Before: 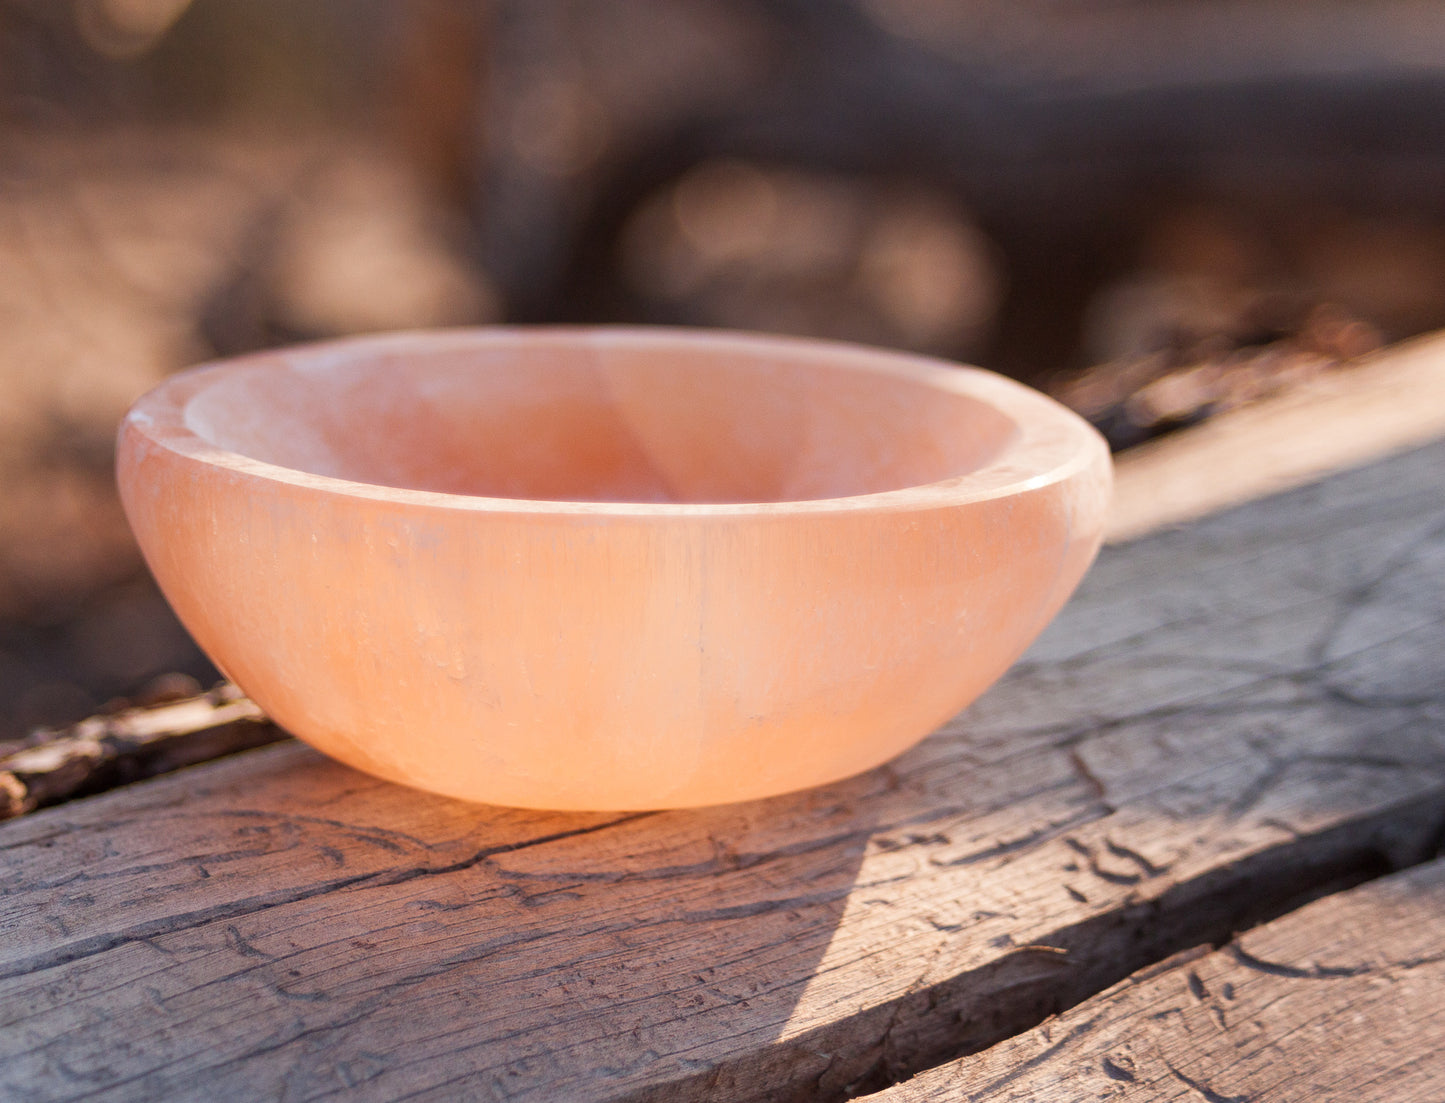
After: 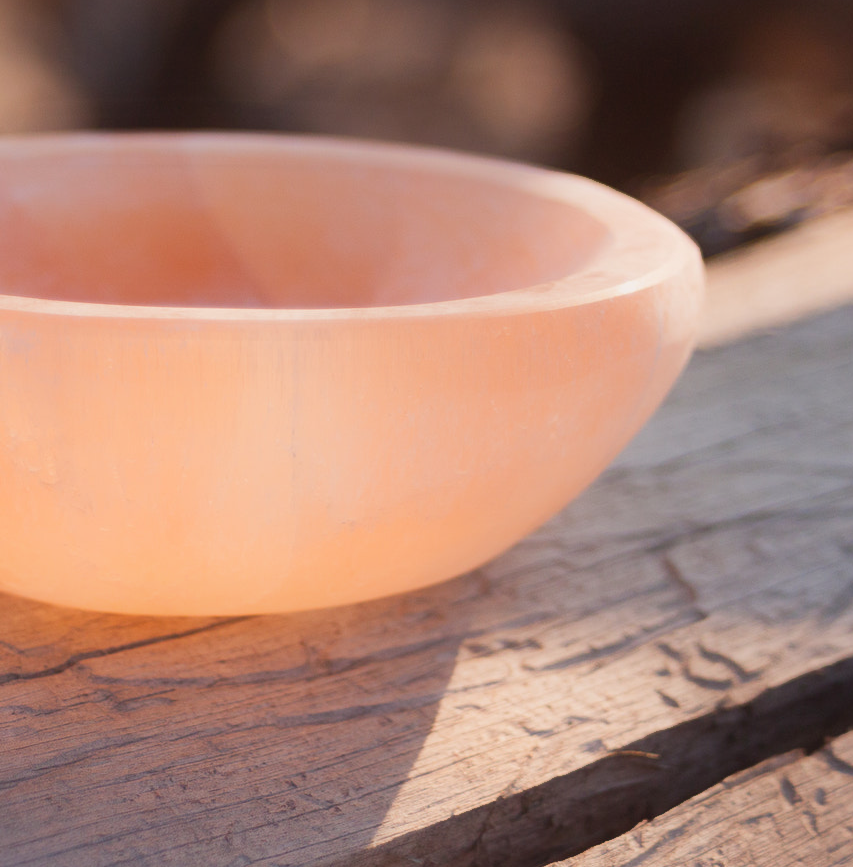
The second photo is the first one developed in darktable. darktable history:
contrast equalizer: octaves 7, y [[0.6 ×6], [0.55 ×6], [0 ×6], [0 ×6], [0 ×6]], mix -1
crop and rotate: left 28.256%, top 17.734%, right 12.656%, bottom 3.573%
